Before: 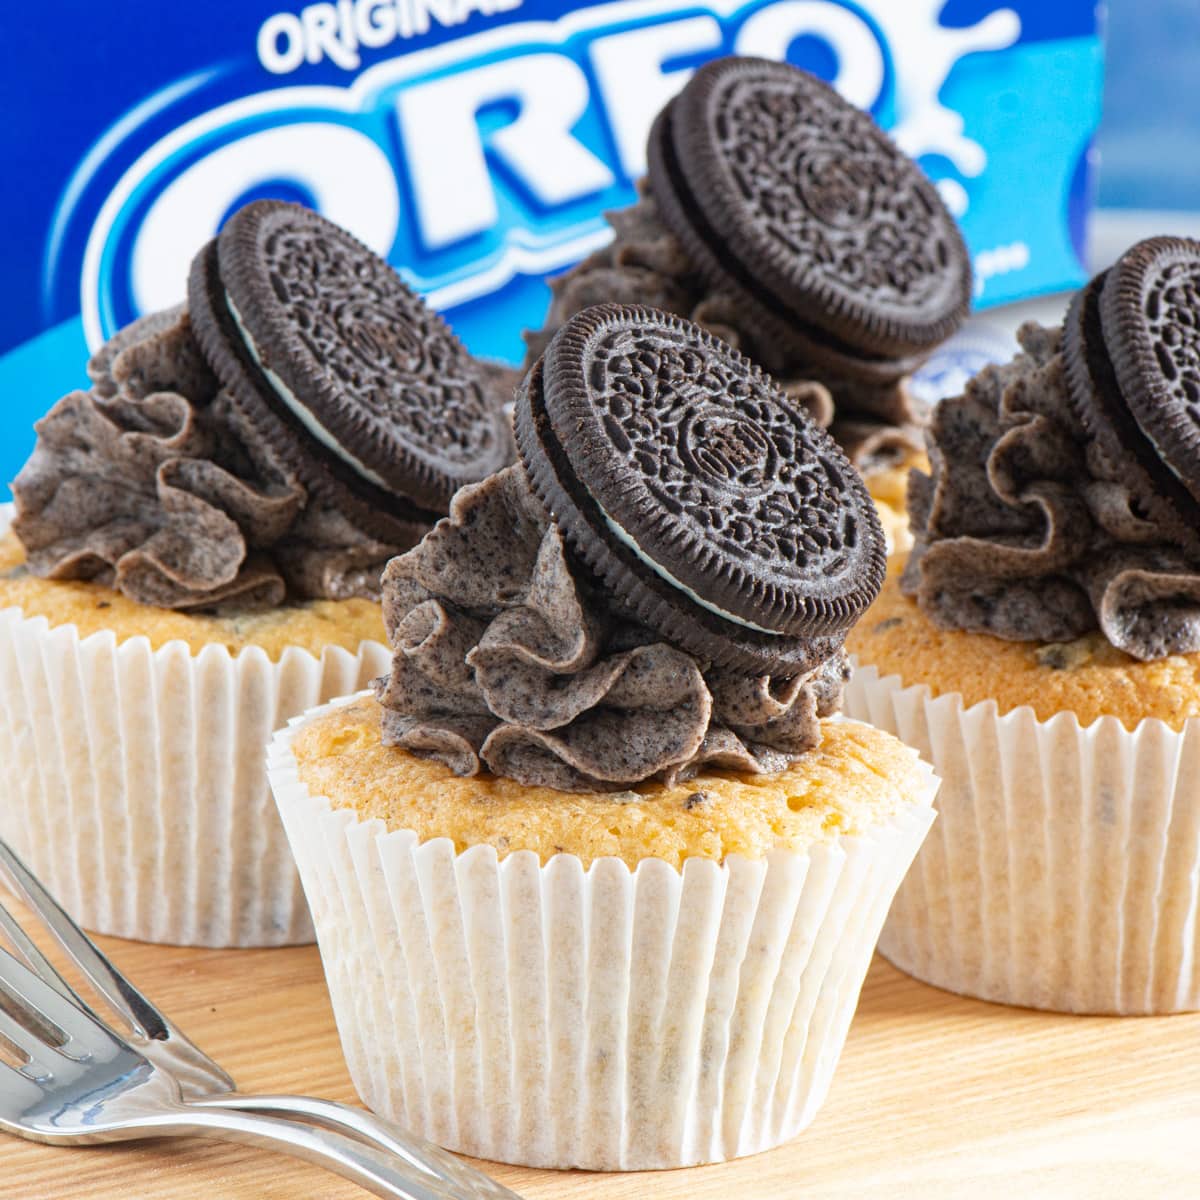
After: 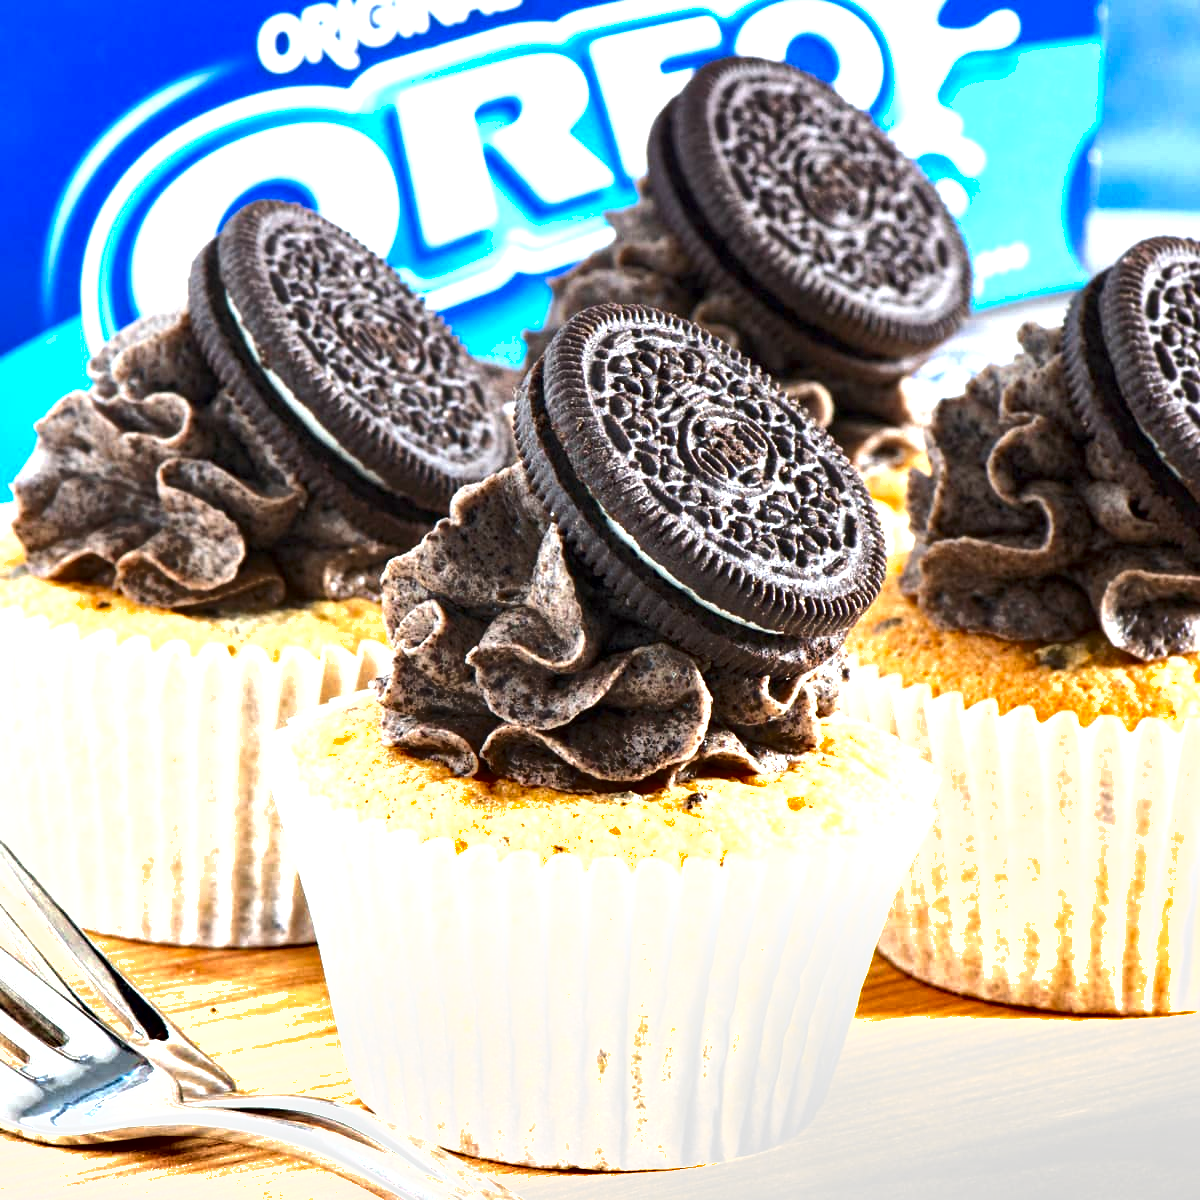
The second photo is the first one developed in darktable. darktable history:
tone equalizer: on, module defaults
shadows and highlights: radius 336.55, shadows 28.26, soften with gaussian
exposure: black level correction 0, exposure 1.199 EV, compensate highlight preservation false
local contrast: mode bilateral grid, contrast 20, coarseness 51, detail 150%, midtone range 0.2
